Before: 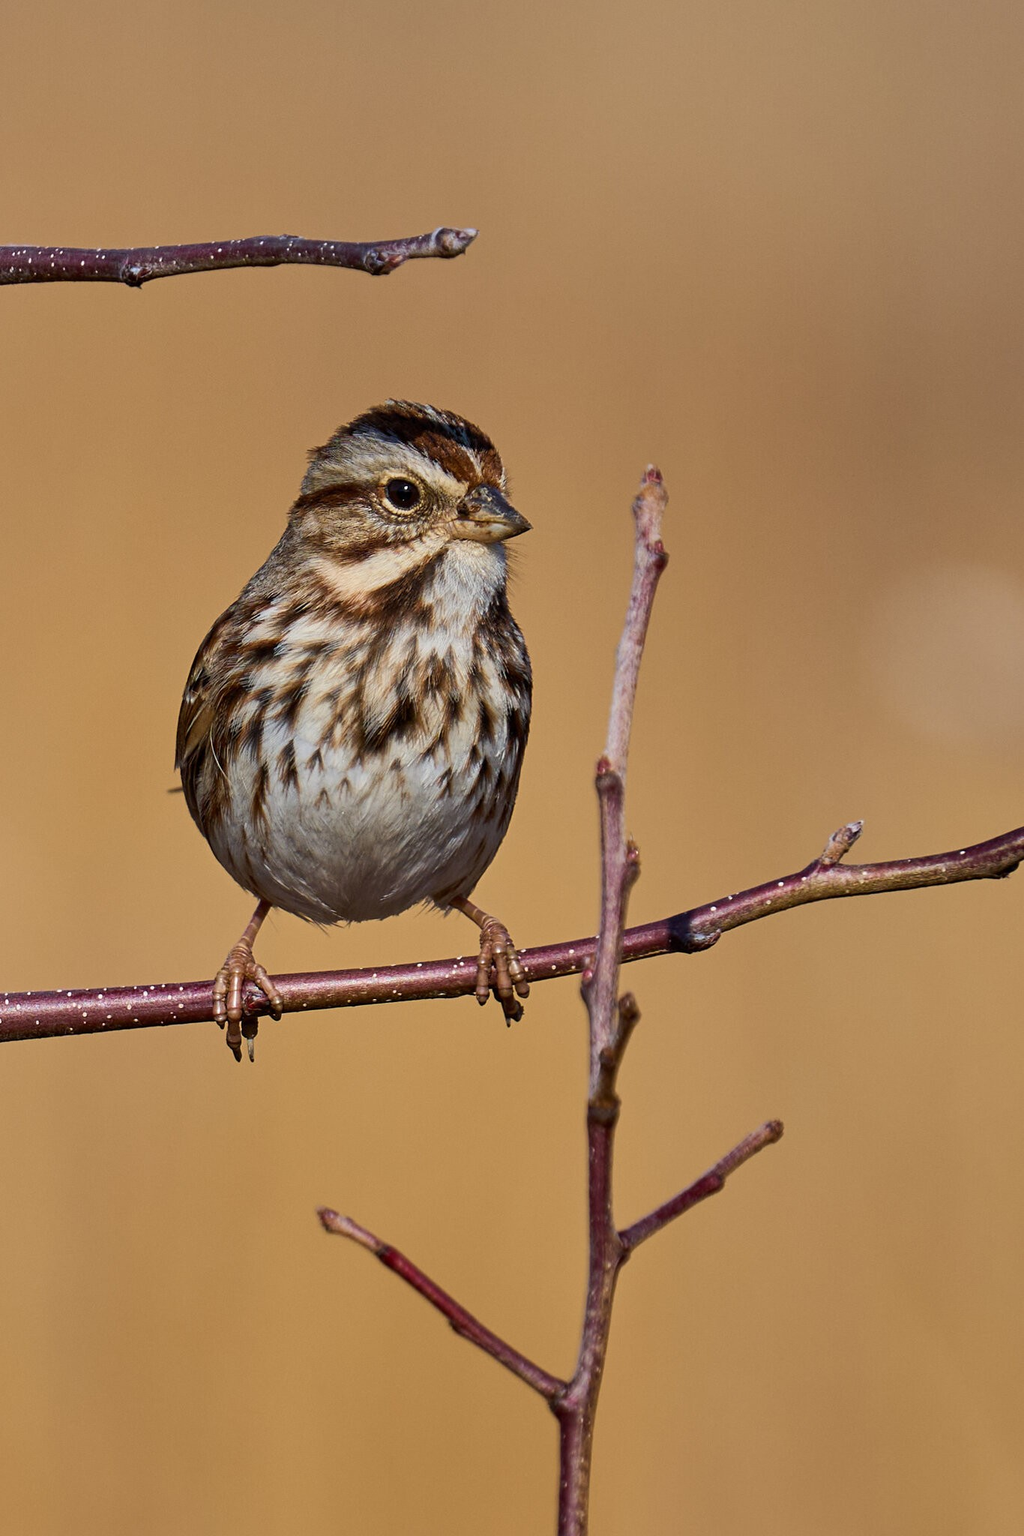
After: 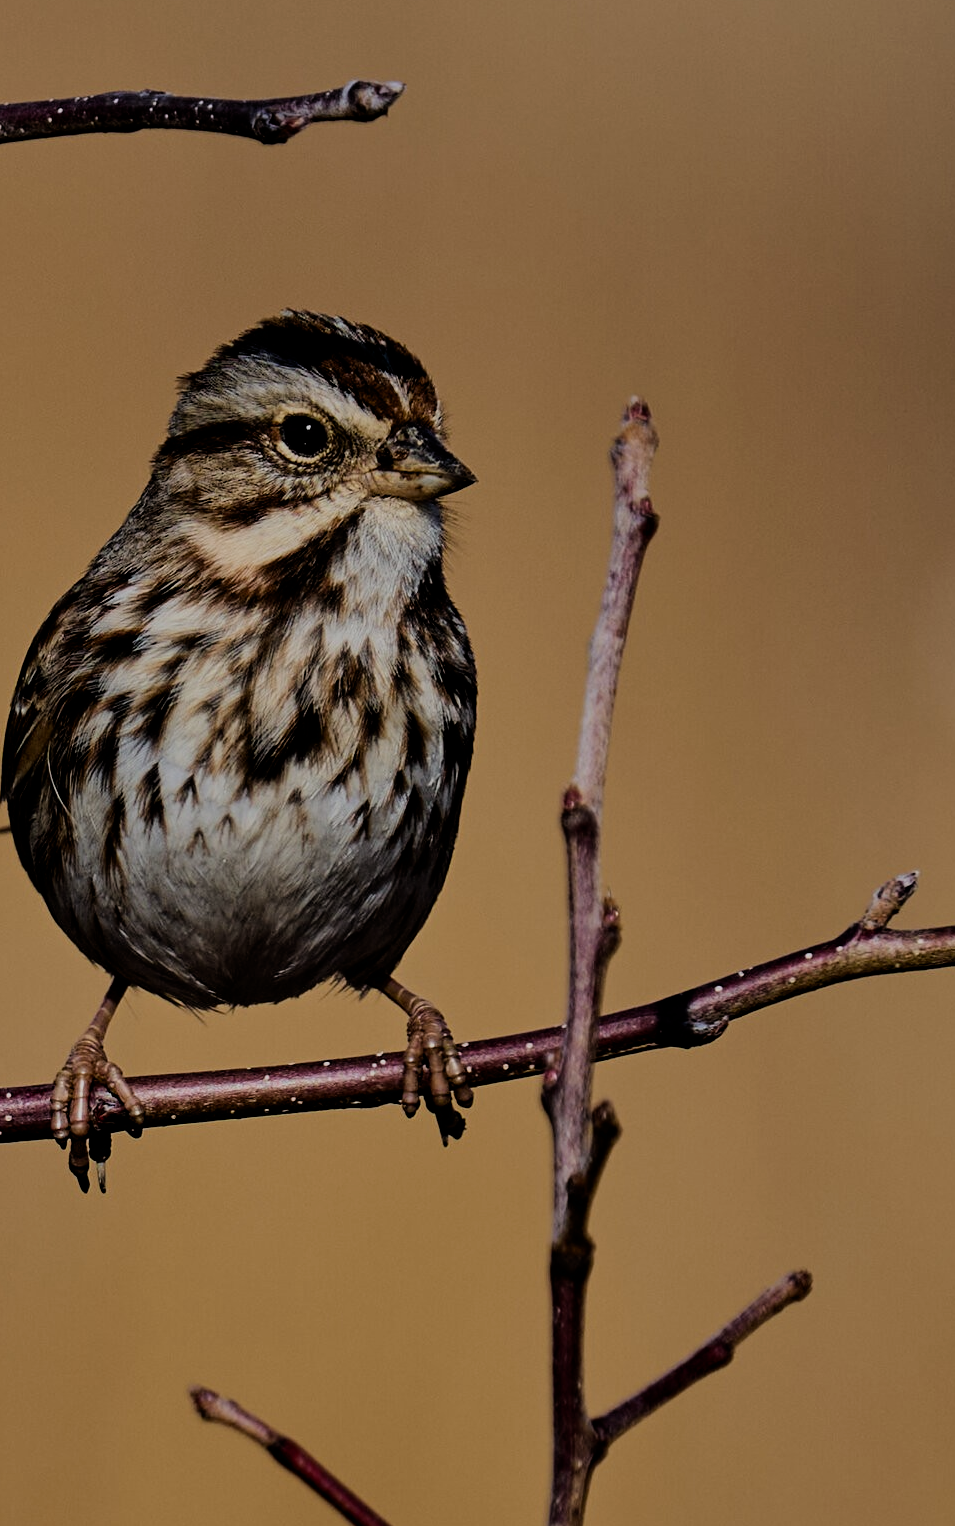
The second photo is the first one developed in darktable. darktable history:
exposure: black level correction 0.009, exposure -0.669 EV, compensate highlight preservation false
filmic rgb: black relative exposure -5.11 EV, white relative exposure 3.96 EV, hardness 2.89, contrast 1.3, highlights saturation mix -10.03%
crop and rotate: left 17.089%, top 10.898%, right 12.966%, bottom 14.547%
